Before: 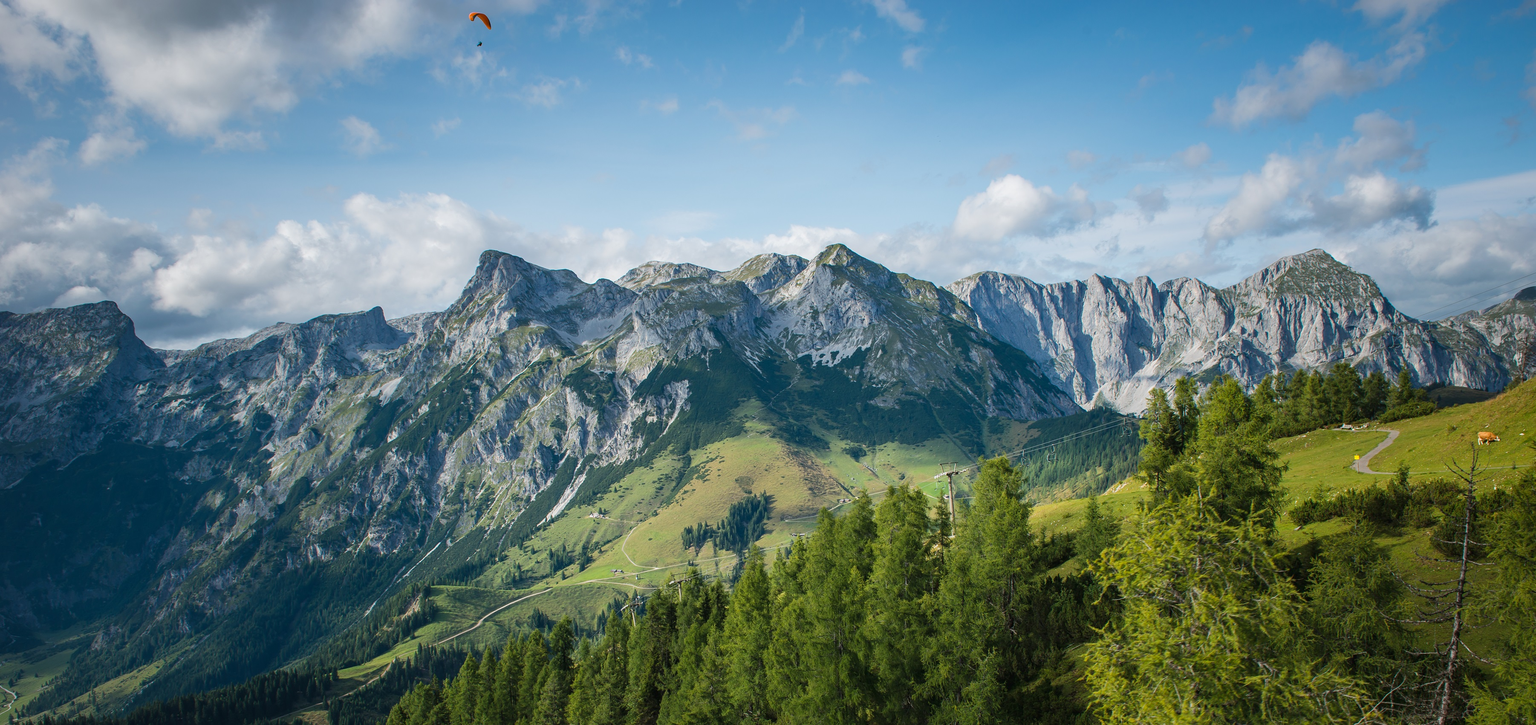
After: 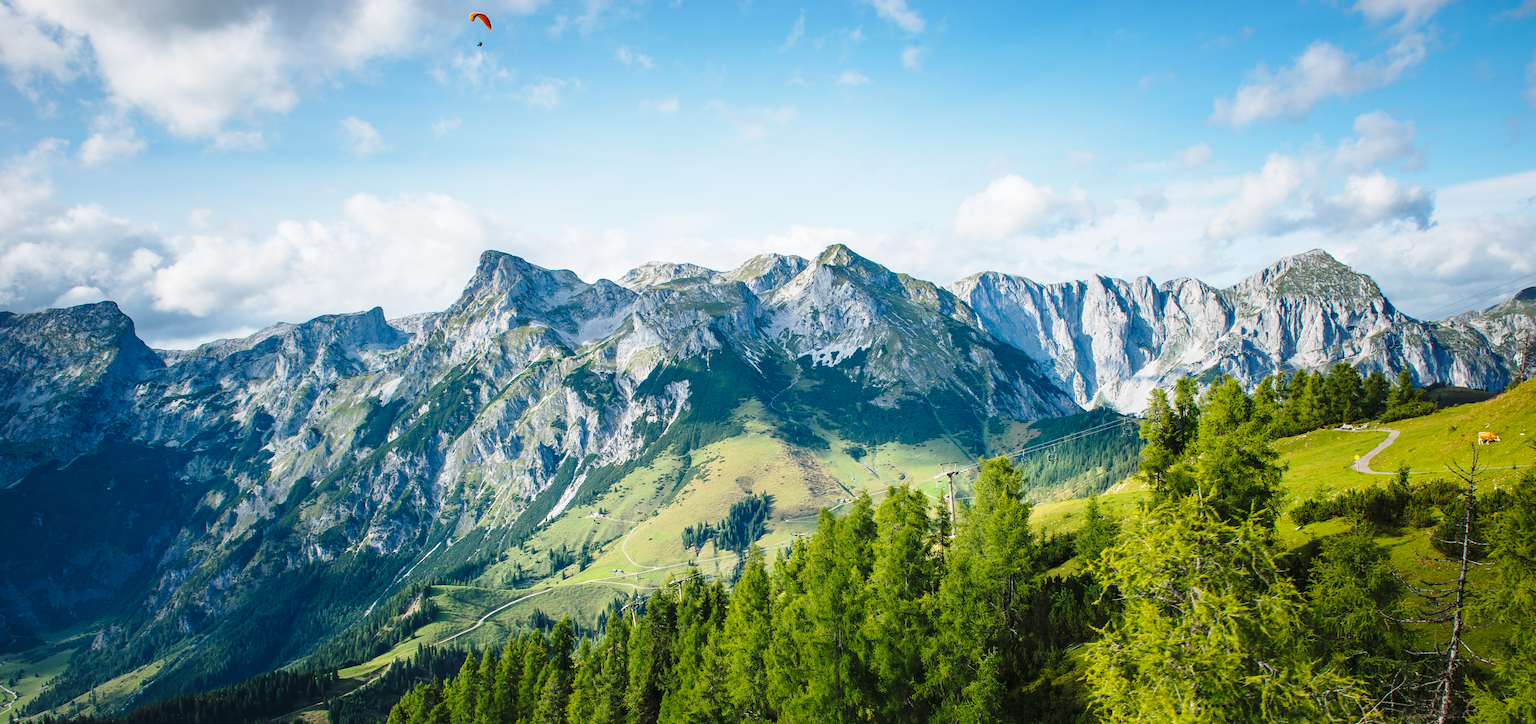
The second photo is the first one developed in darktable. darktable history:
vibrance: on, module defaults
base curve: curves: ch0 [(0, 0) (0.028, 0.03) (0.121, 0.232) (0.46, 0.748) (0.859, 0.968) (1, 1)], preserve colors none
